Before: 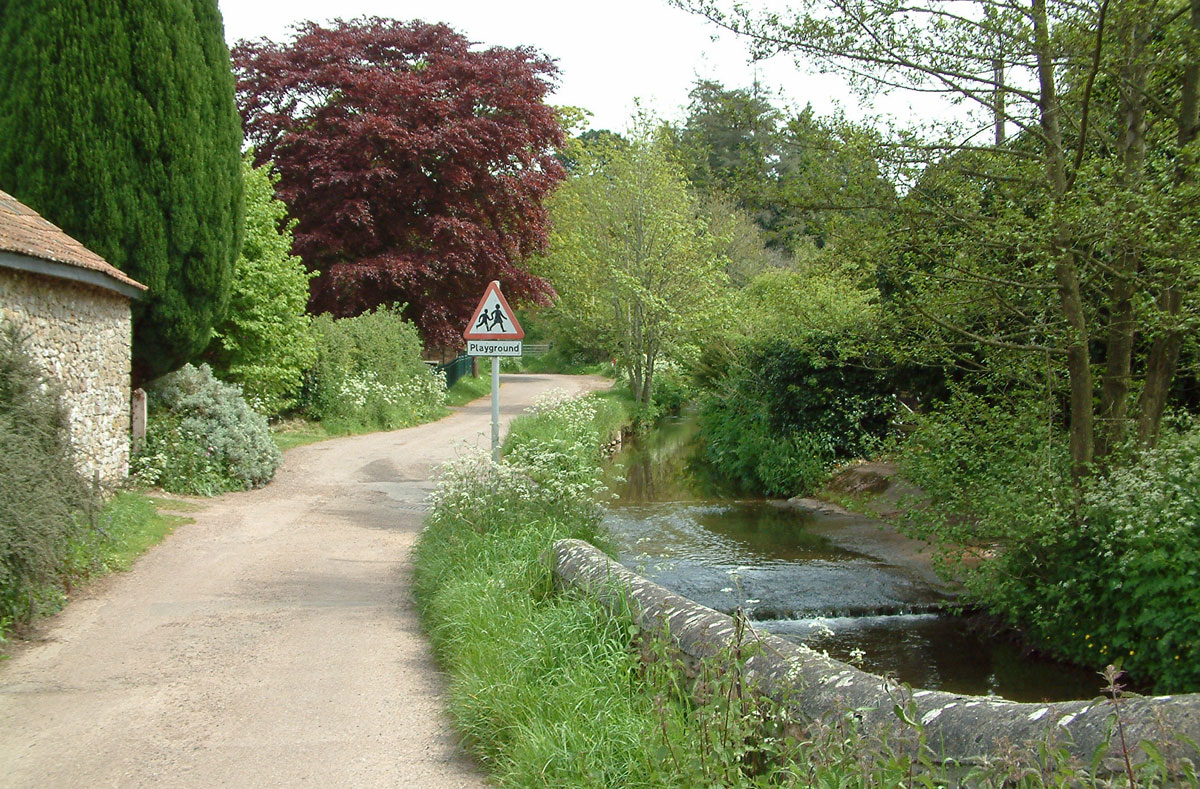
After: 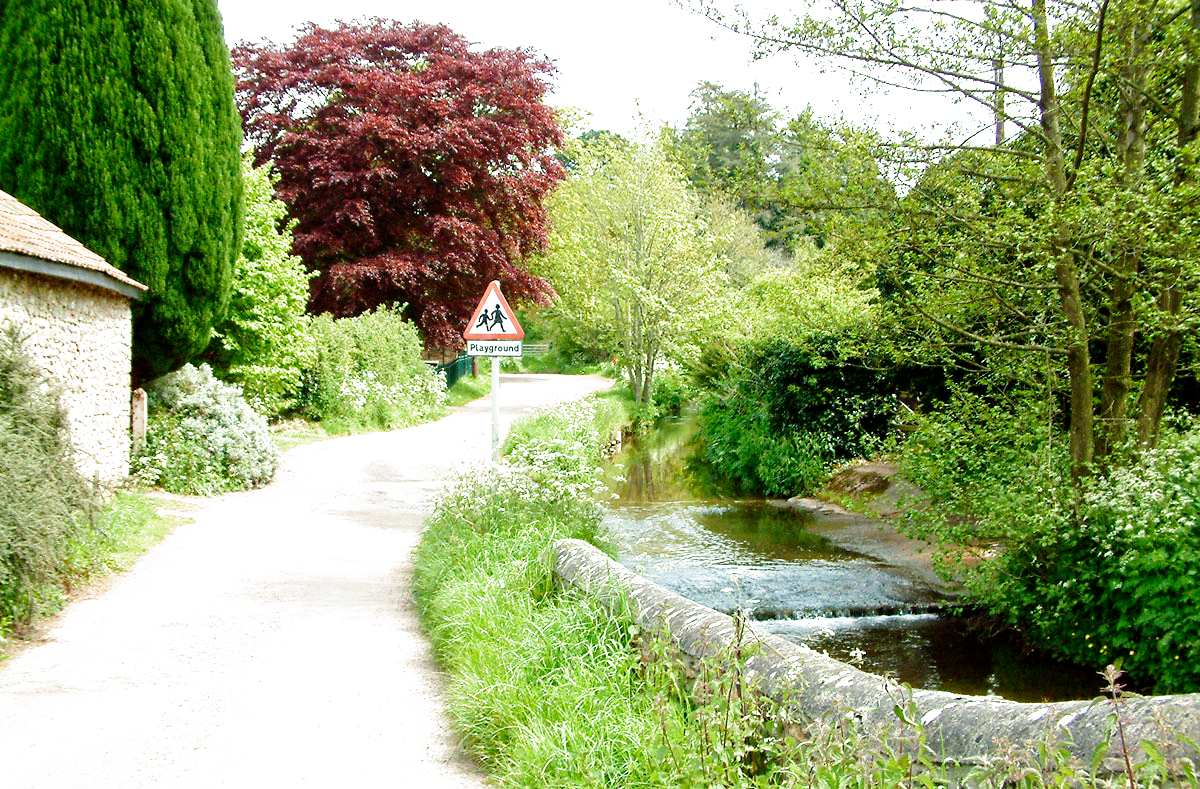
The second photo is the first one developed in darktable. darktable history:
filmic rgb "[Sony A7 II - natural]": middle gray luminance 8.8%, black relative exposure -6.3 EV, white relative exposure 2.7 EV, threshold 6 EV, target black luminance 0%, hardness 4.74, latitude 73.47%, contrast 1.332, shadows ↔ highlights balance 10.13%, add noise in highlights 0, preserve chrominance no, color science v3 (2019), use custom middle-gray values true, iterations of high-quality reconstruction 0, contrast in highlights soft, enable highlight reconstruction true
